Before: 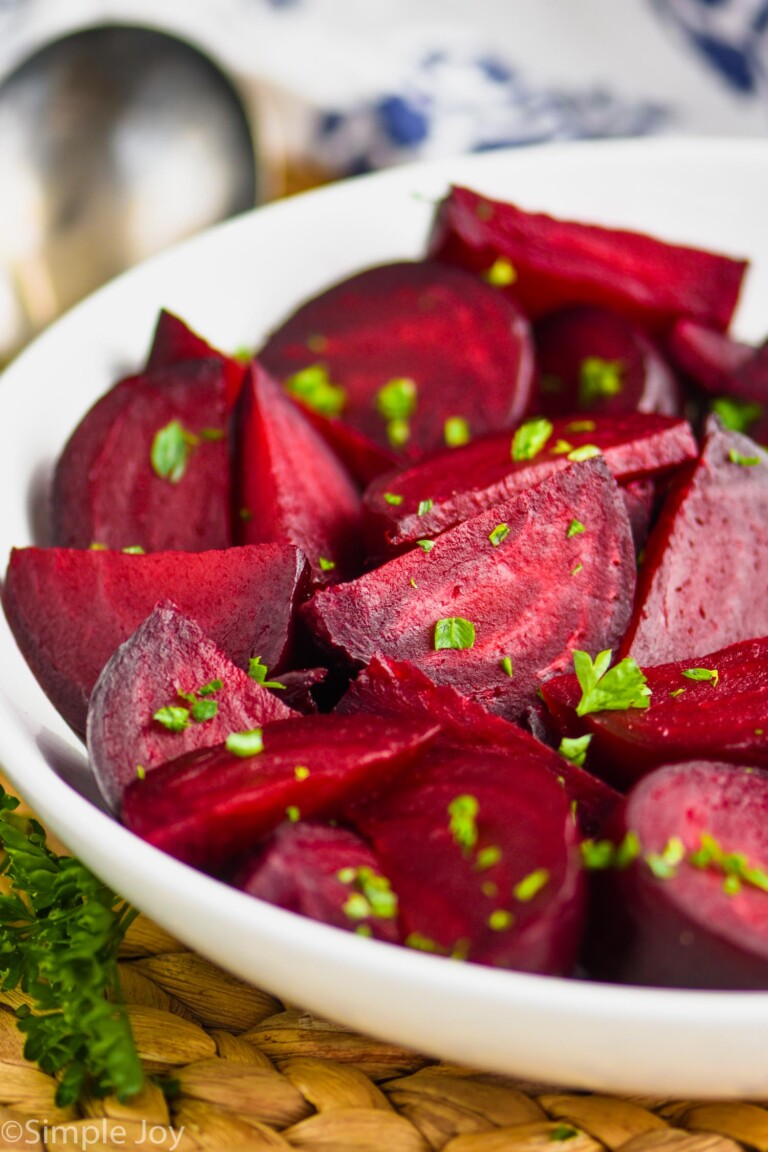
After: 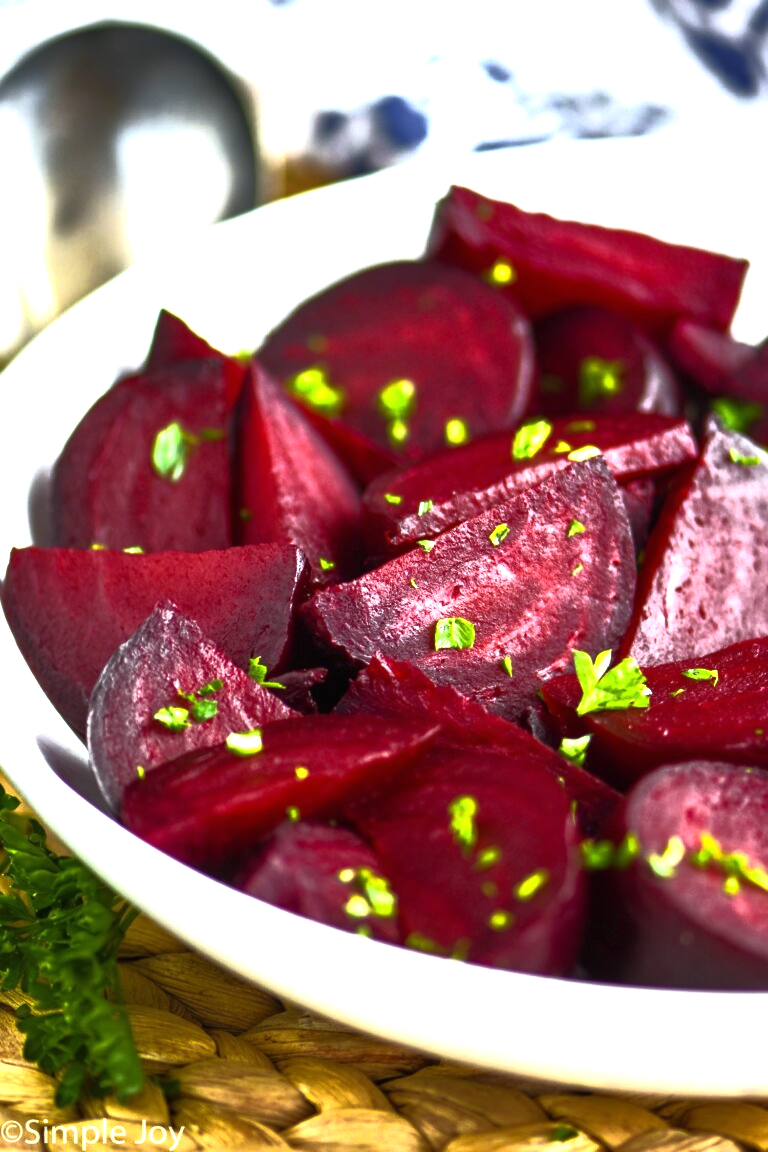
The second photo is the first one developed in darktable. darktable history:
white balance: red 0.925, blue 1.046
exposure: black level correction 0, exposure 1.2 EV, compensate exposure bias true, compensate highlight preservation false
base curve: curves: ch0 [(0, 0) (0.564, 0.291) (0.802, 0.731) (1, 1)]
